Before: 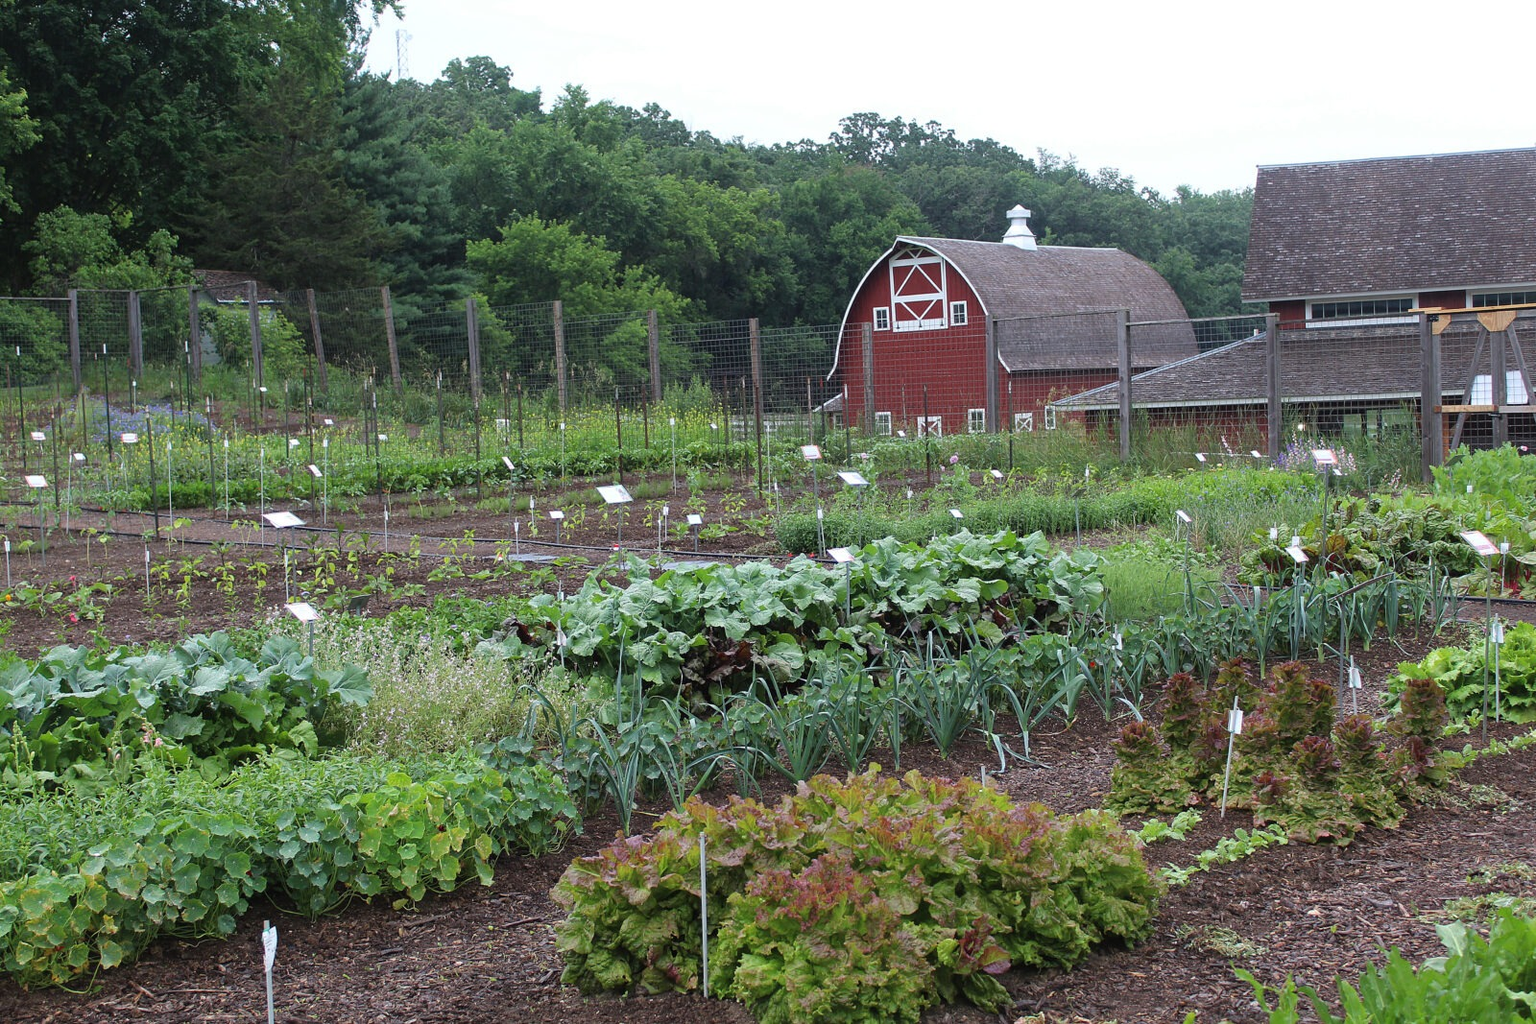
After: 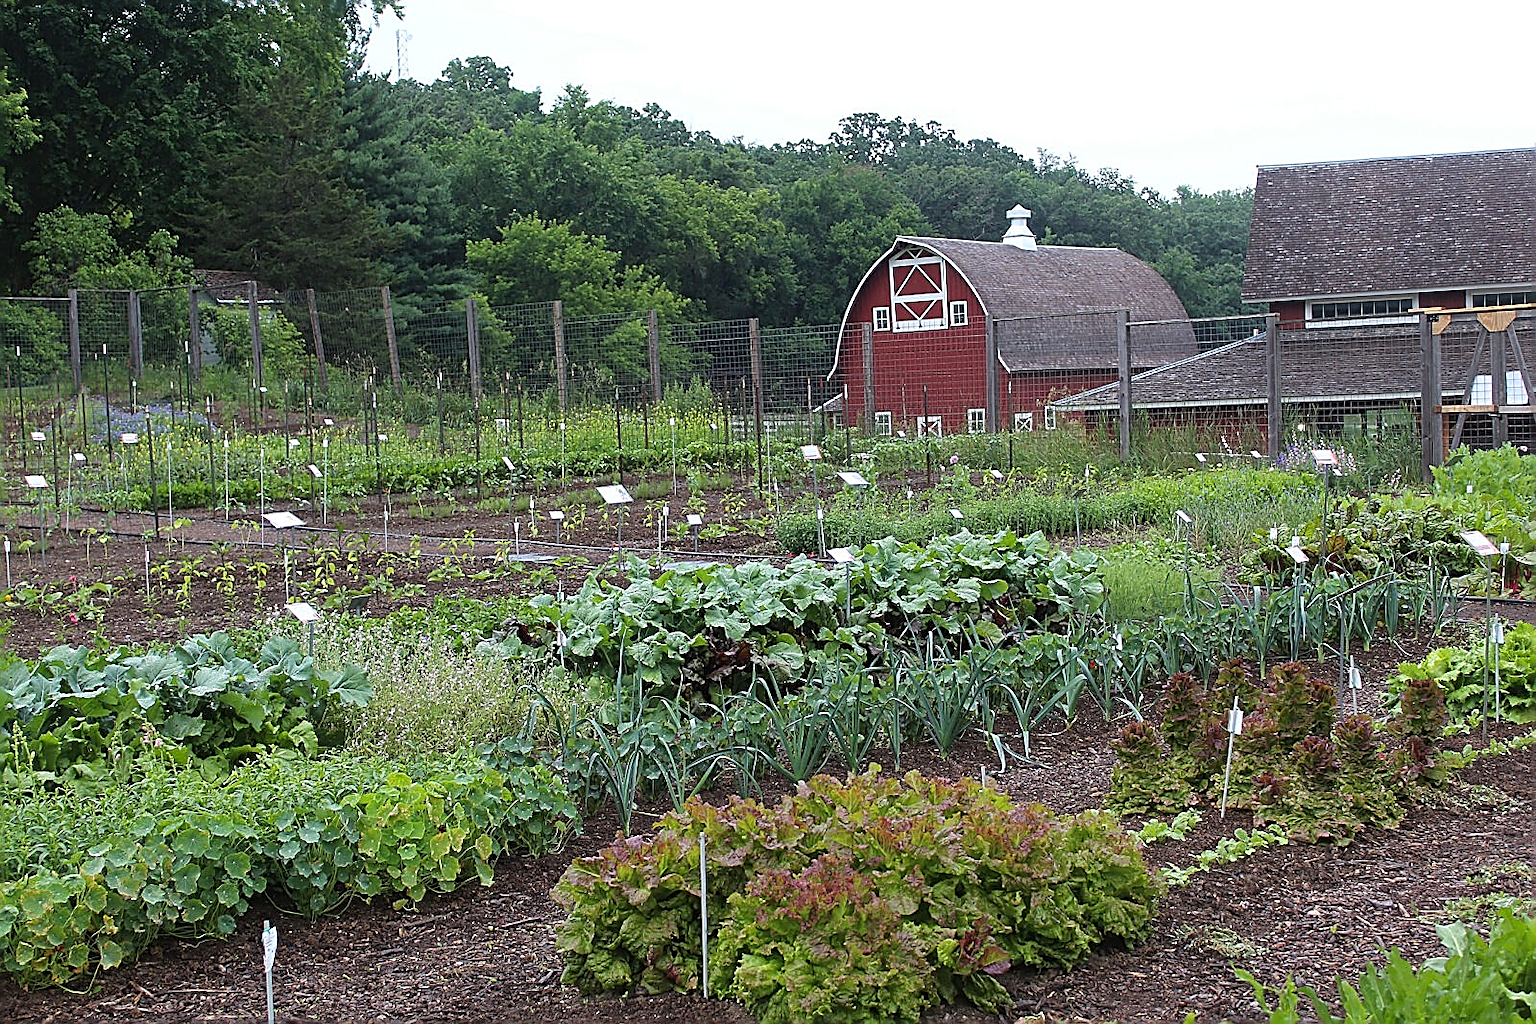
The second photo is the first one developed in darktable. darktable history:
sharpen: radius 1.737, amount 1.278
color zones: curves: ch0 [(0, 0.5) (0.125, 0.4) (0.25, 0.5) (0.375, 0.4) (0.5, 0.4) (0.625, 0.35) (0.75, 0.35) (0.875, 0.5)]; ch1 [(0, 0.35) (0.125, 0.45) (0.25, 0.35) (0.375, 0.35) (0.5, 0.35) (0.625, 0.35) (0.75, 0.45) (0.875, 0.35)]; ch2 [(0, 0.6) (0.125, 0.5) (0.25, 0.5) (0.375, 0.6) (0.5, 0.6) (0.625, 0.5) (0.75, 0.5) (0.875, 0.5)], mix -122.12%
